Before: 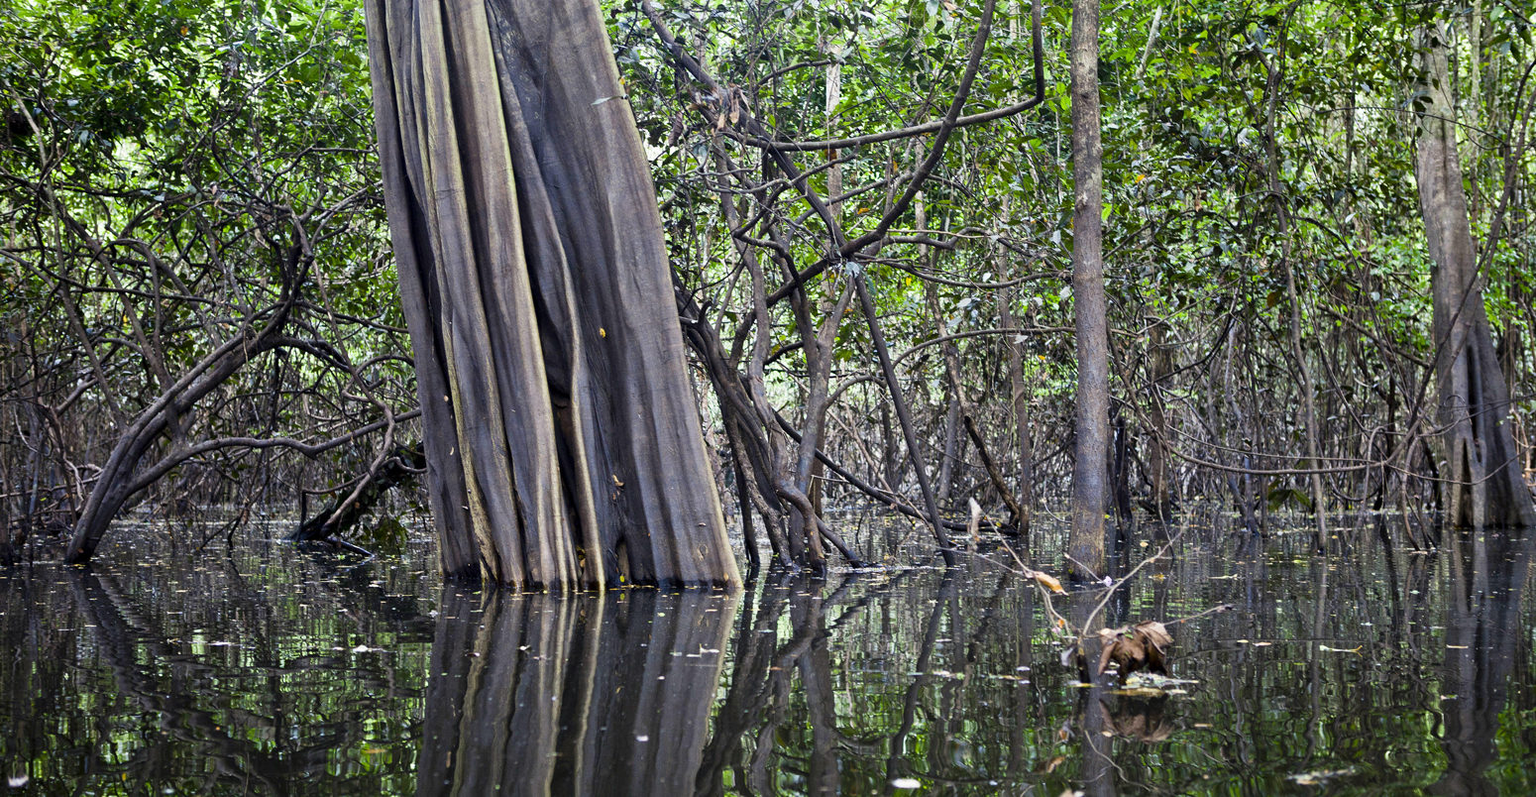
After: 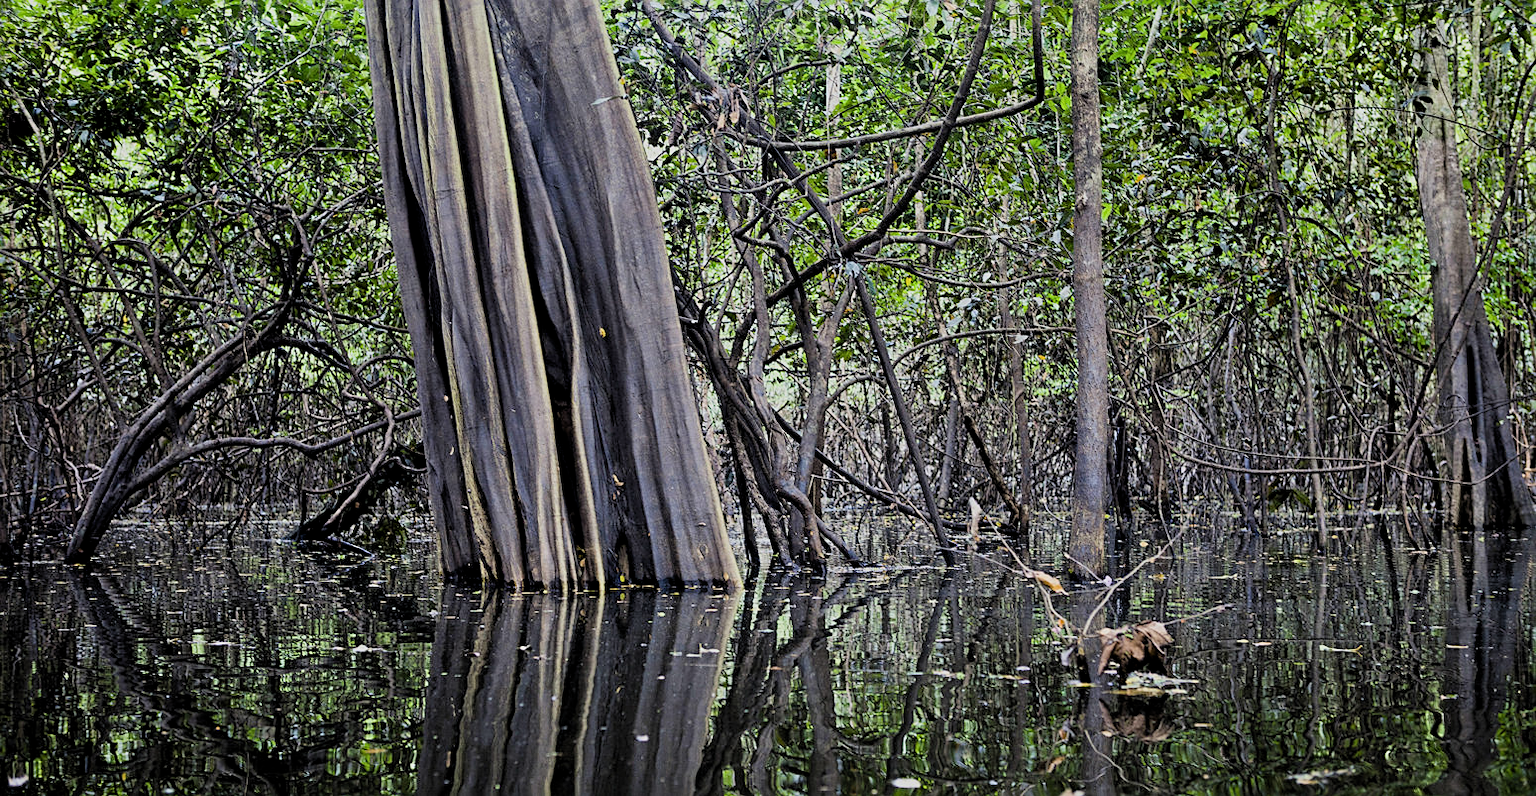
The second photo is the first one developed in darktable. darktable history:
filmic rgb: black relative exposure -6.66 EV, white relative exposure 4.56 EV, hardness 3.25, color science v6 (2022)
levels: levels [0.016, 0.492, 0.969]
sharpen: on, module defaults
